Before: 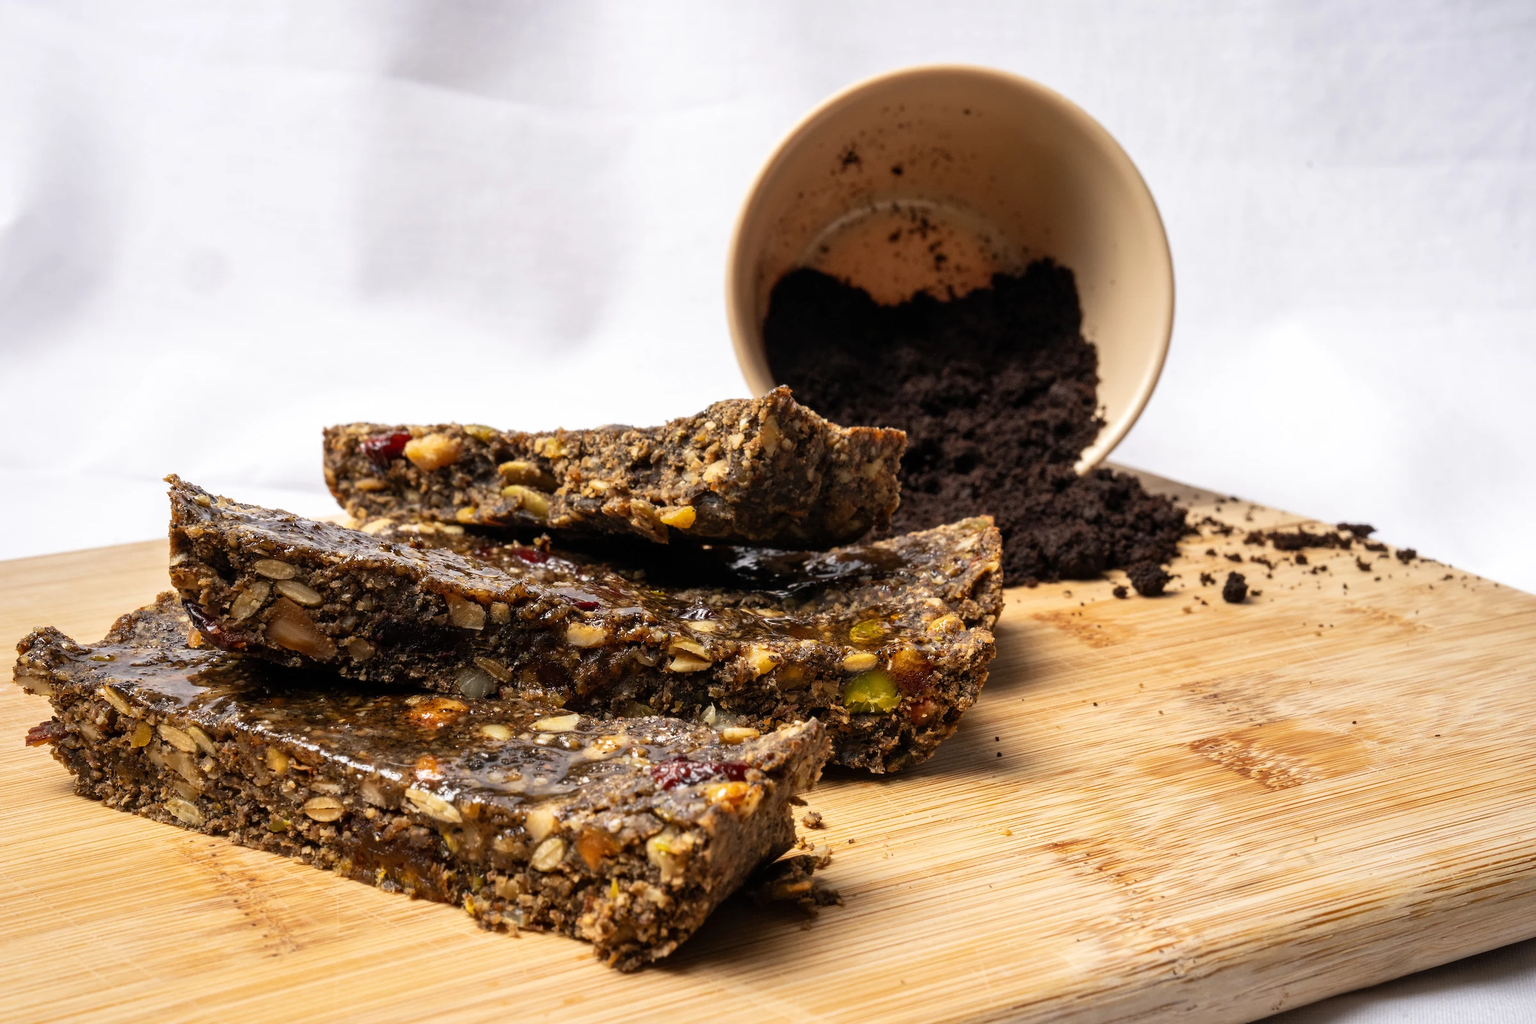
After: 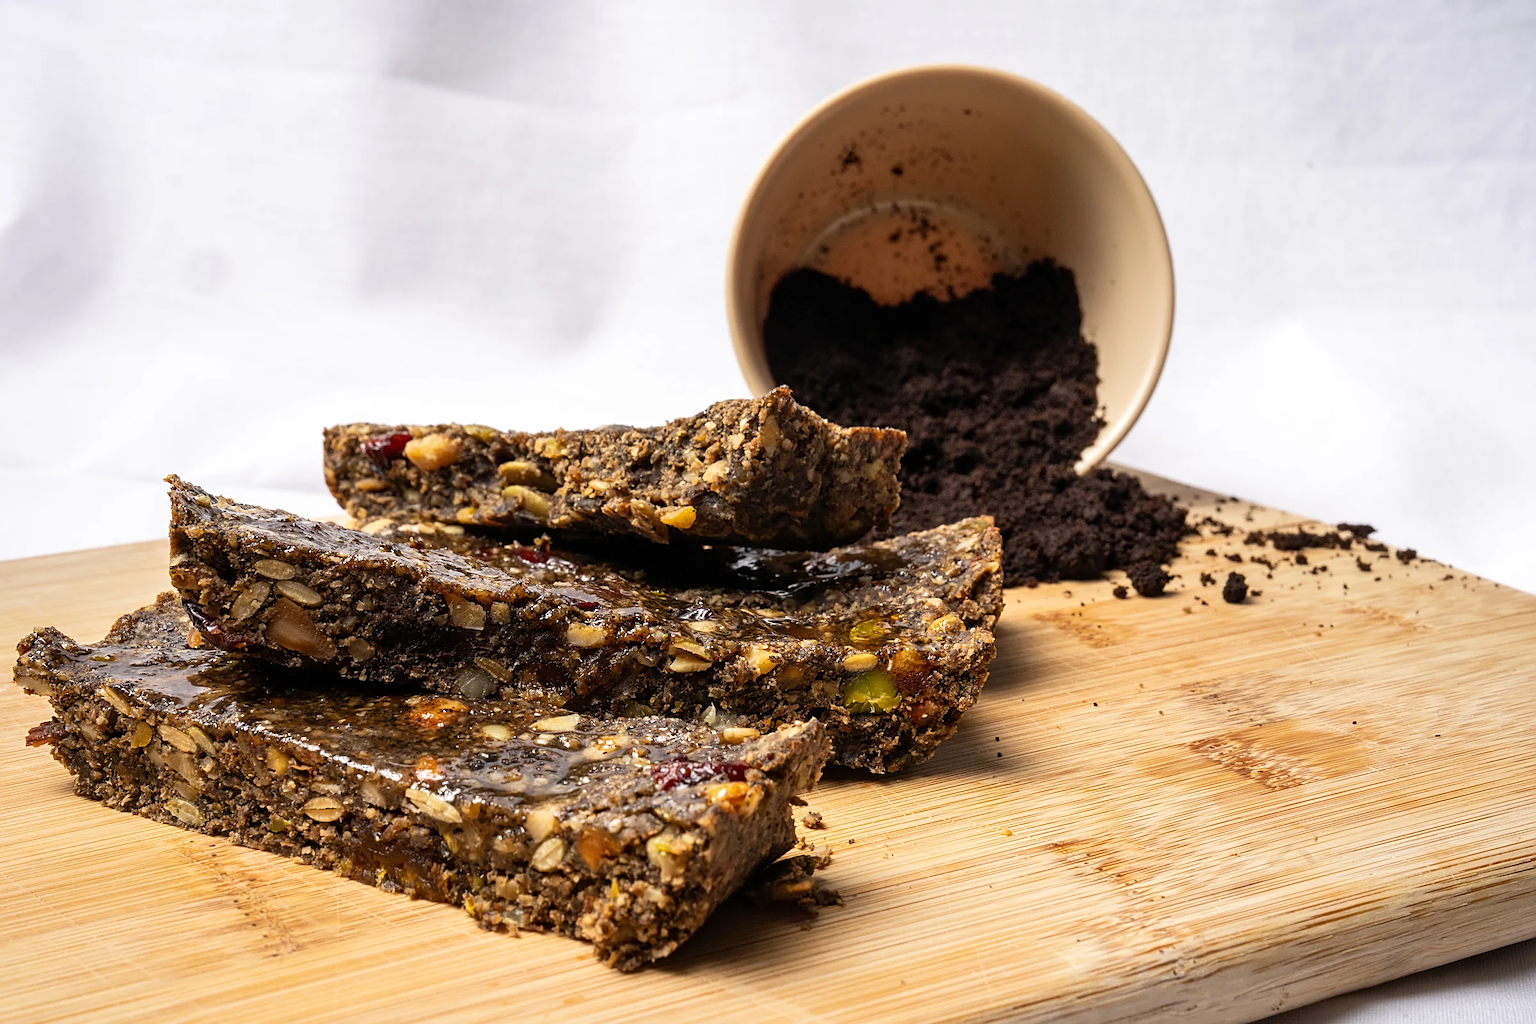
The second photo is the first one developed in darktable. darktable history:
tone equalizer: -8 EV 0.06 EV, smoothing diameter 25%, edges refinement/feathering 10, preserve details guided filter
sharpen: on, module defaults
